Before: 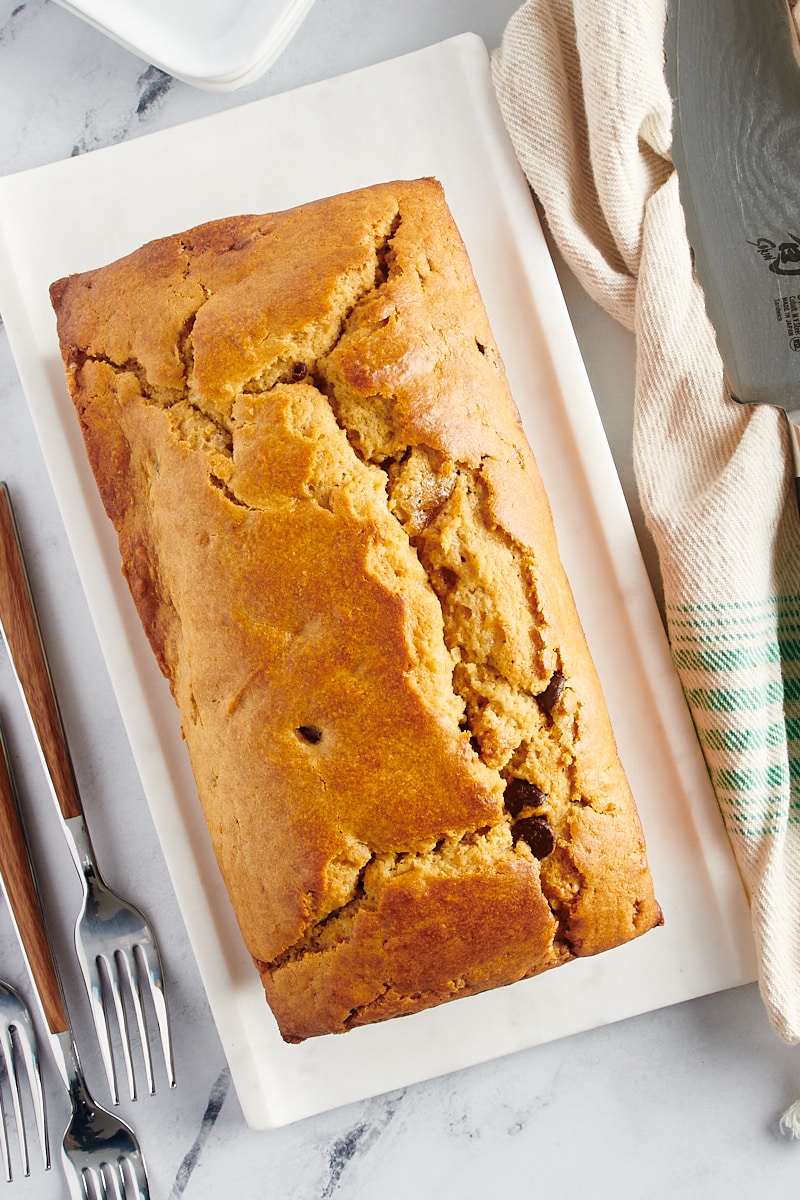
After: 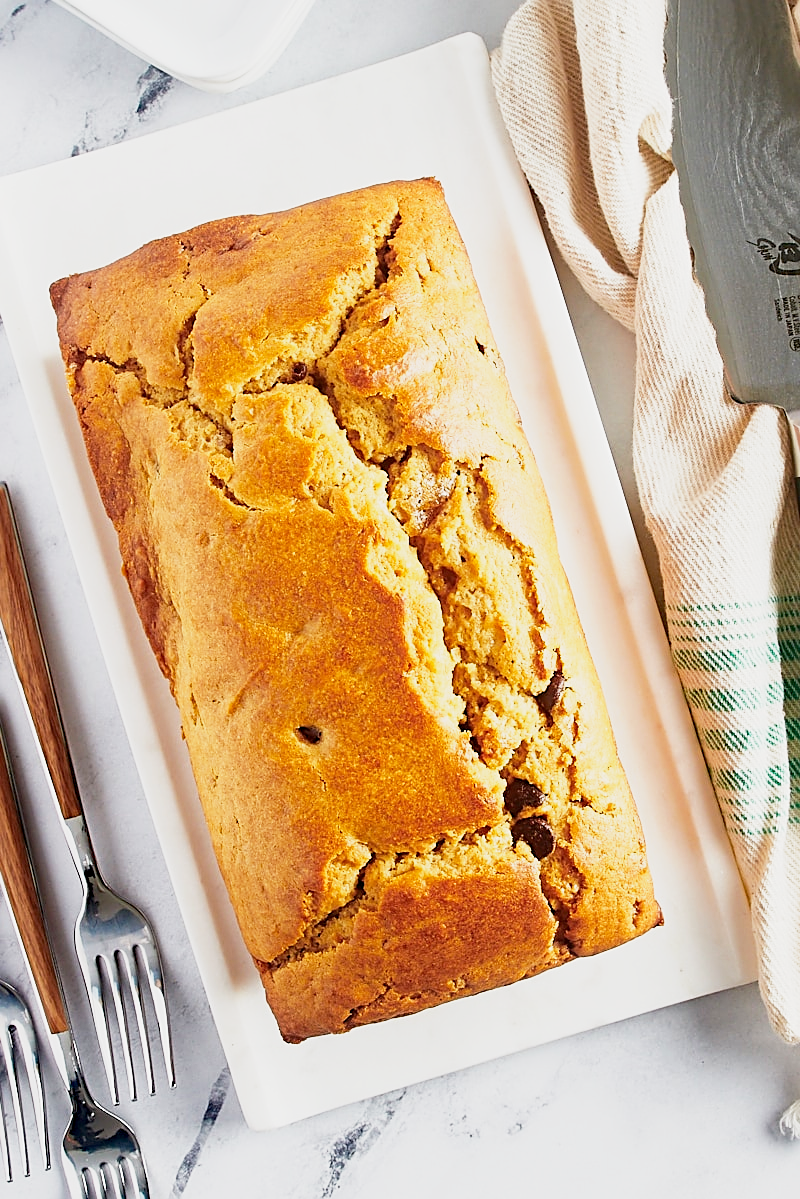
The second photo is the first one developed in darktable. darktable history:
sharpen: on, module defaults
crop: bottom 0.065%
base curve: curves: ch0 [(0, 0) (0.088, 0.125) (0.176, 0.251) (0.354, 0.501) (0.613, 0.749) (1, 0.877)], preserve colors none
haze removal: compatibility mode true, adaptive false
